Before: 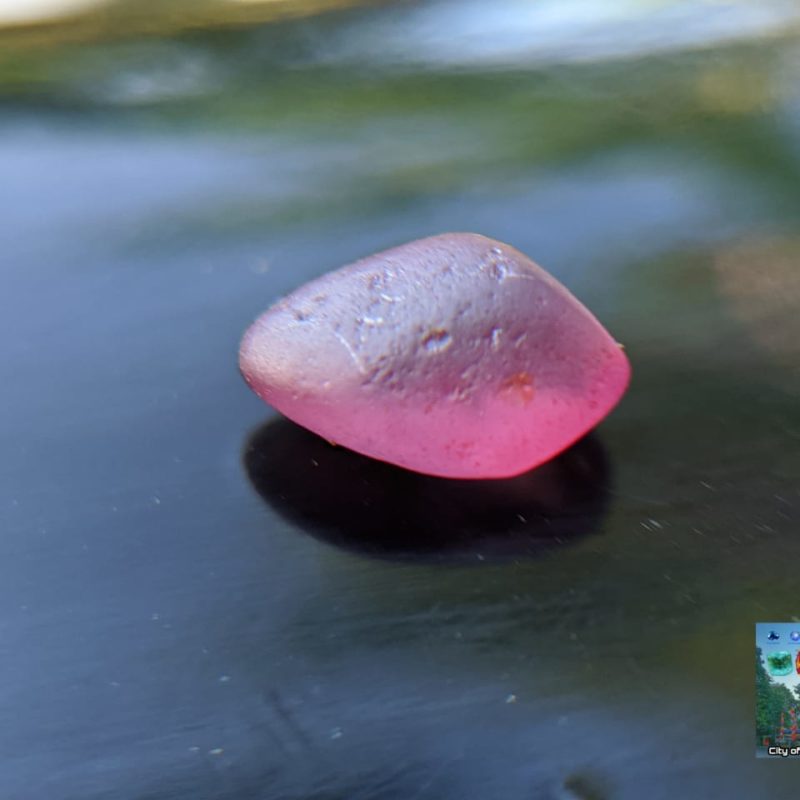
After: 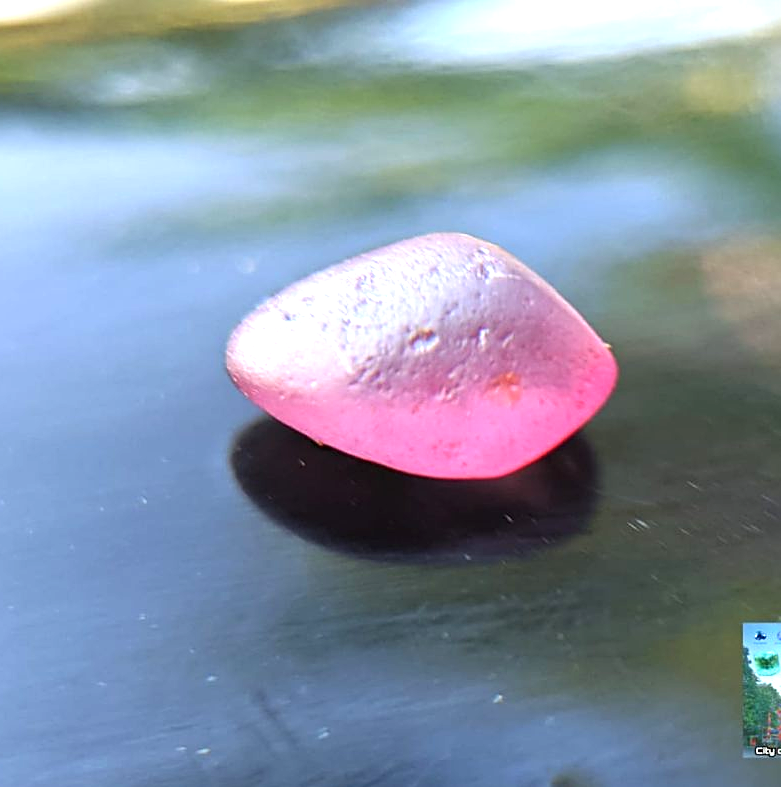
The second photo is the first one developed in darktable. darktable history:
sharpen: on, module defaults
crop and rotate: left 1.695%, right 0.674%, bottom 1.528%
exposure: black level correction -0.002, exposure 1.114 EV, compensate highlight preservation false
levels: mode automatic
